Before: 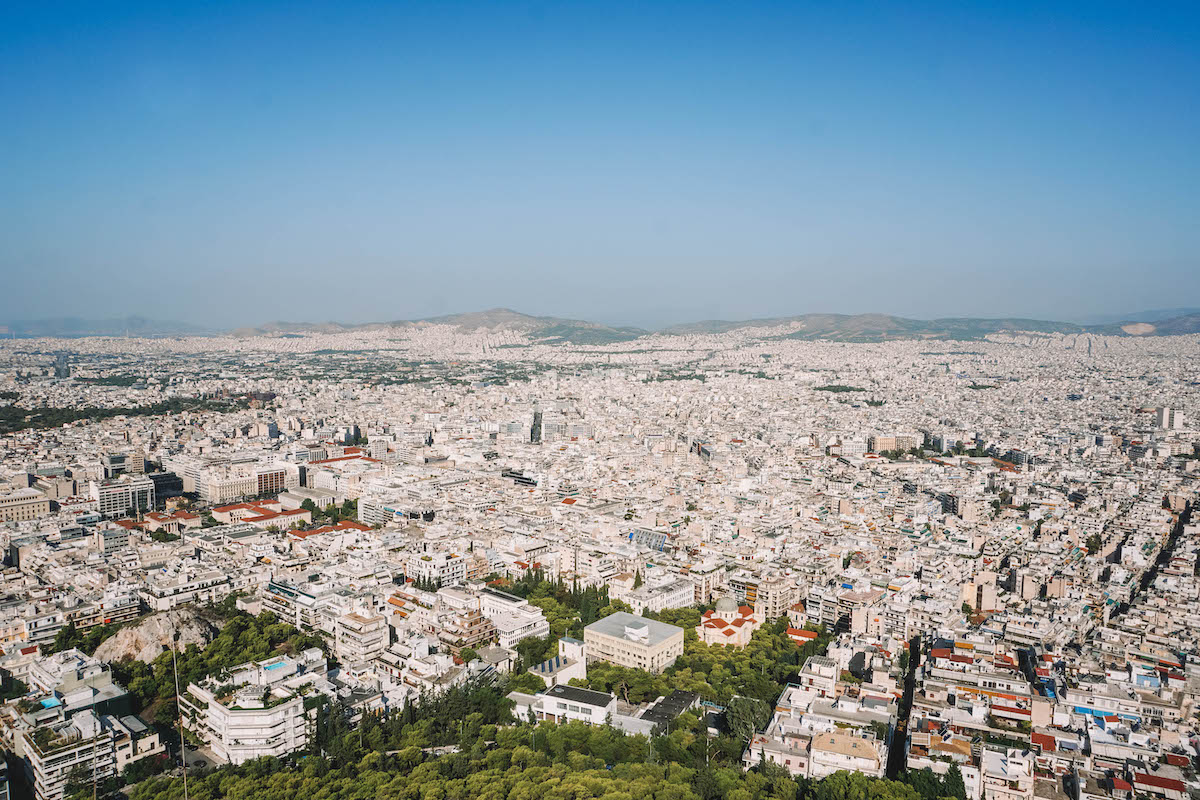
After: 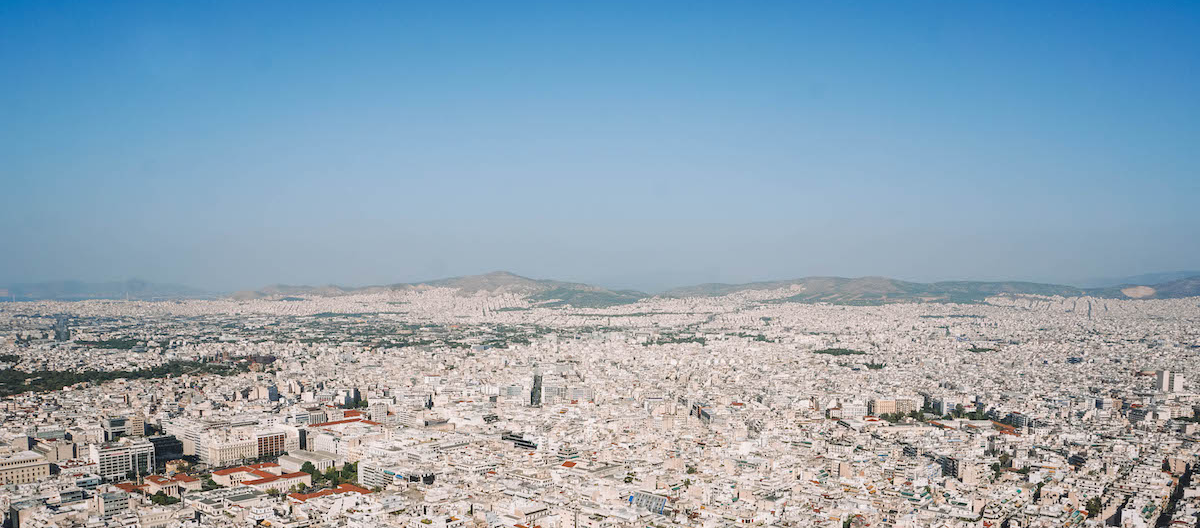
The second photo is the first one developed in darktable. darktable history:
crop and rotate: top 4.731%, bottom 29.152%
